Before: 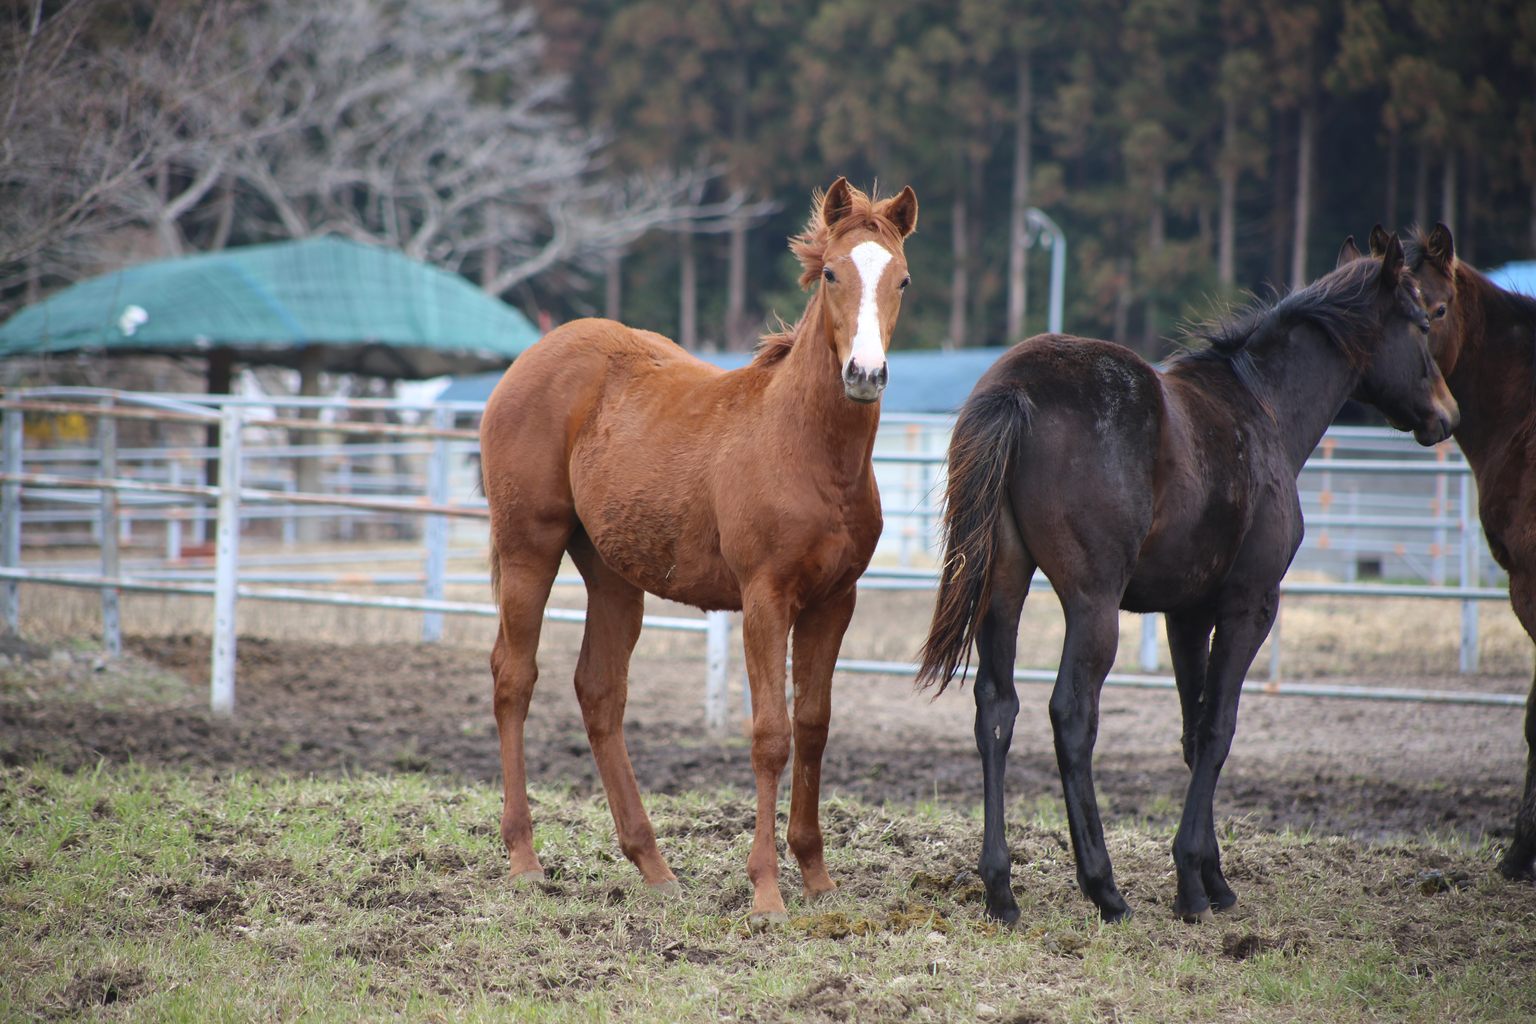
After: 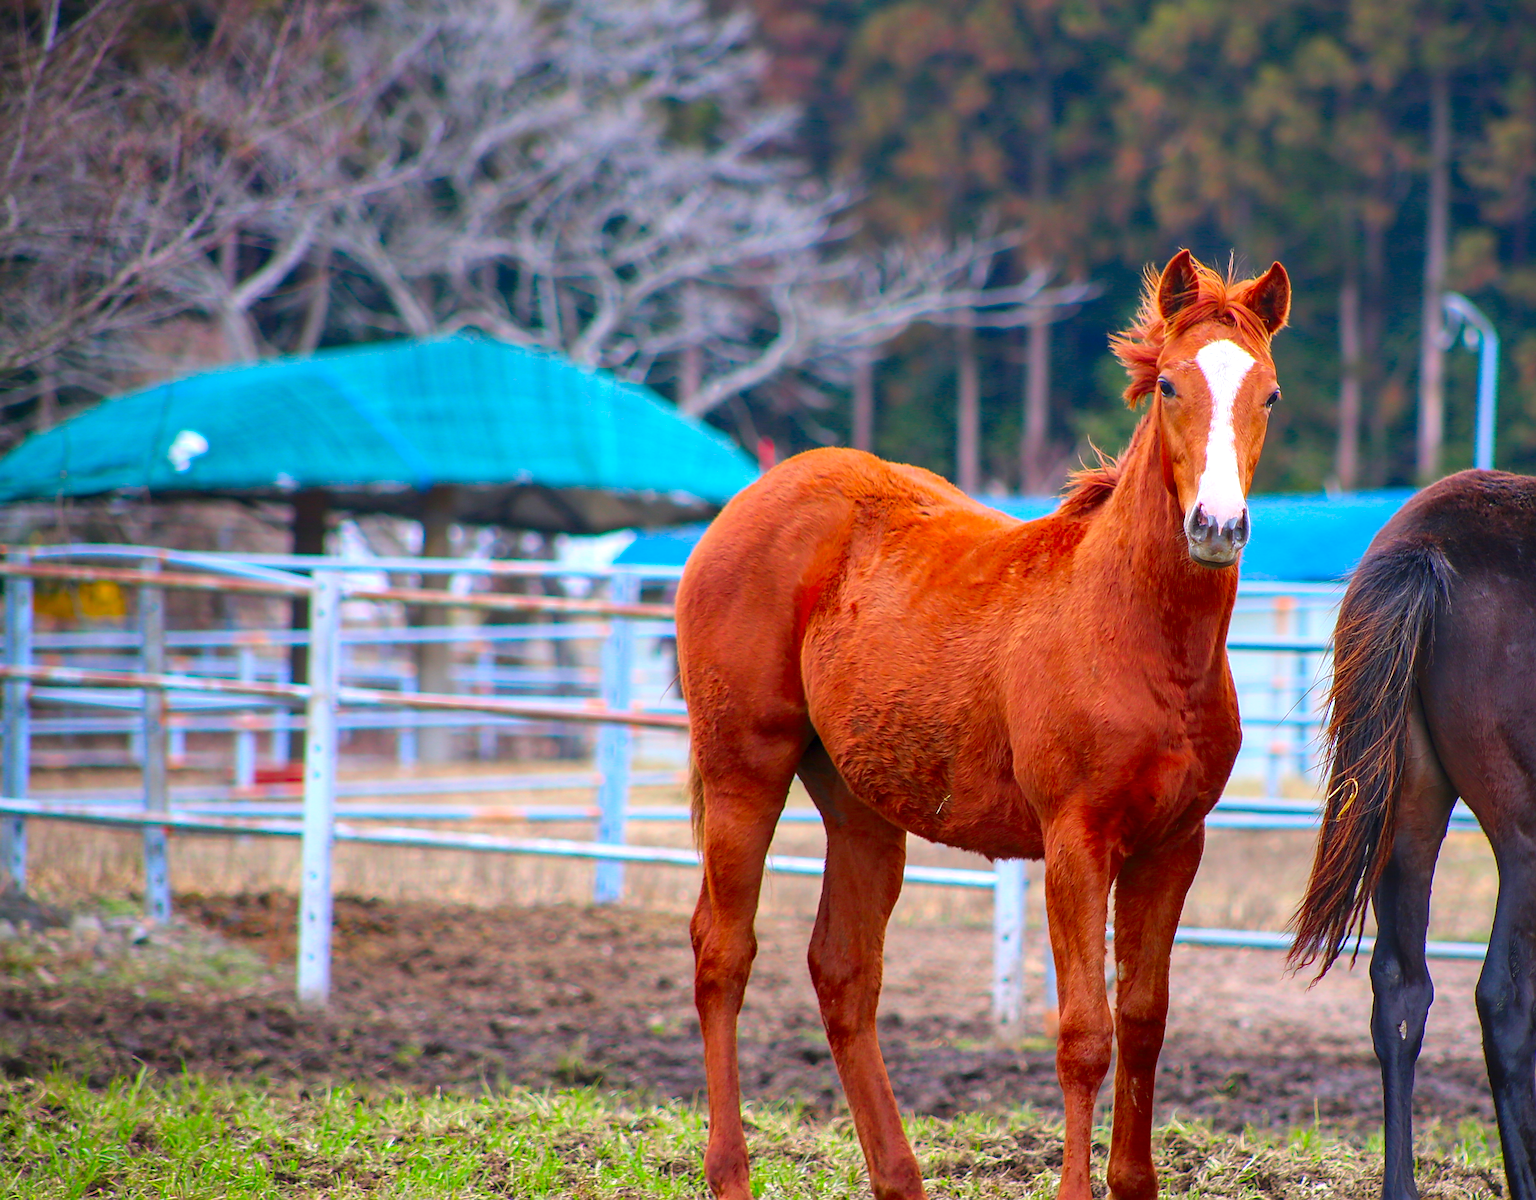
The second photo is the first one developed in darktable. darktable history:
white balance: red 1, blue 1
color correction: highlights a* 1.59, highlights b* -1.7, saturation 2.48
local contrast: detail 130%
sharpen: radius 2.676, amount 0.669
crop: right 28.885%, bottom 16.626%
